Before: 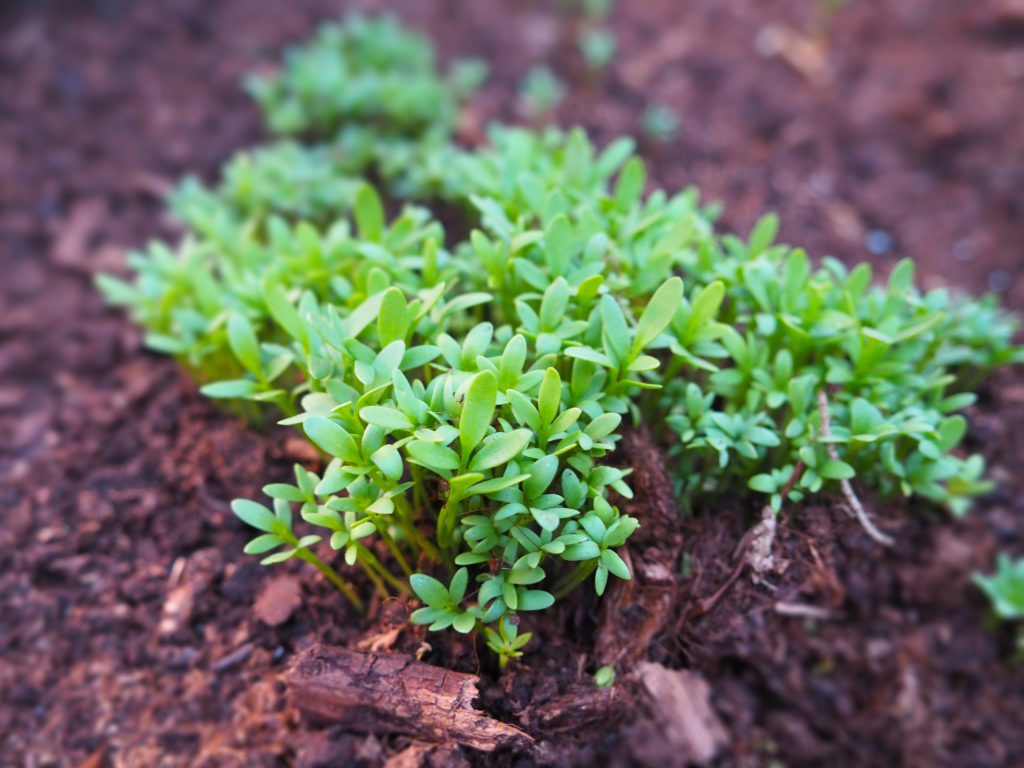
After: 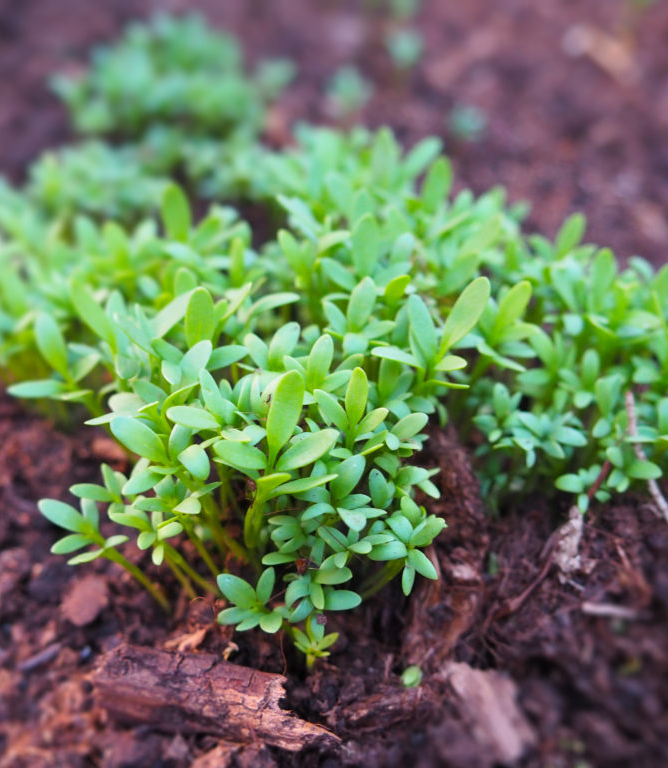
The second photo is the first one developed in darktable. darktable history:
crop and rotate: left 18.914%, right 15.832%
